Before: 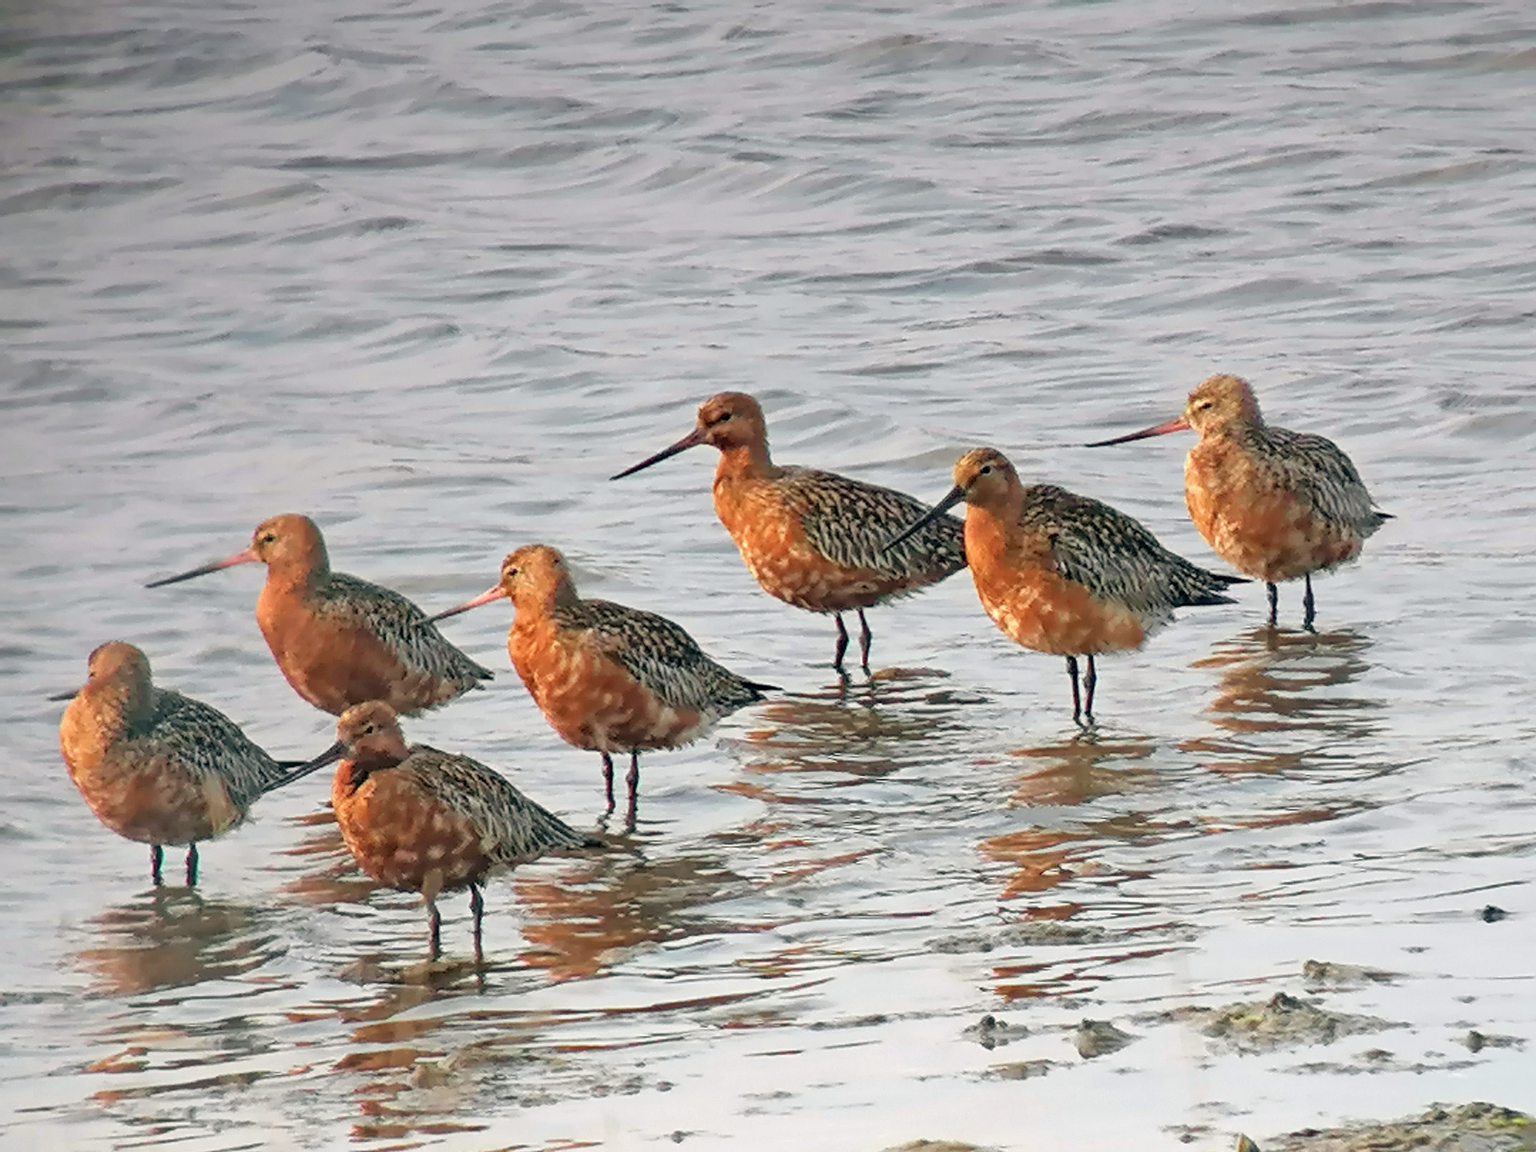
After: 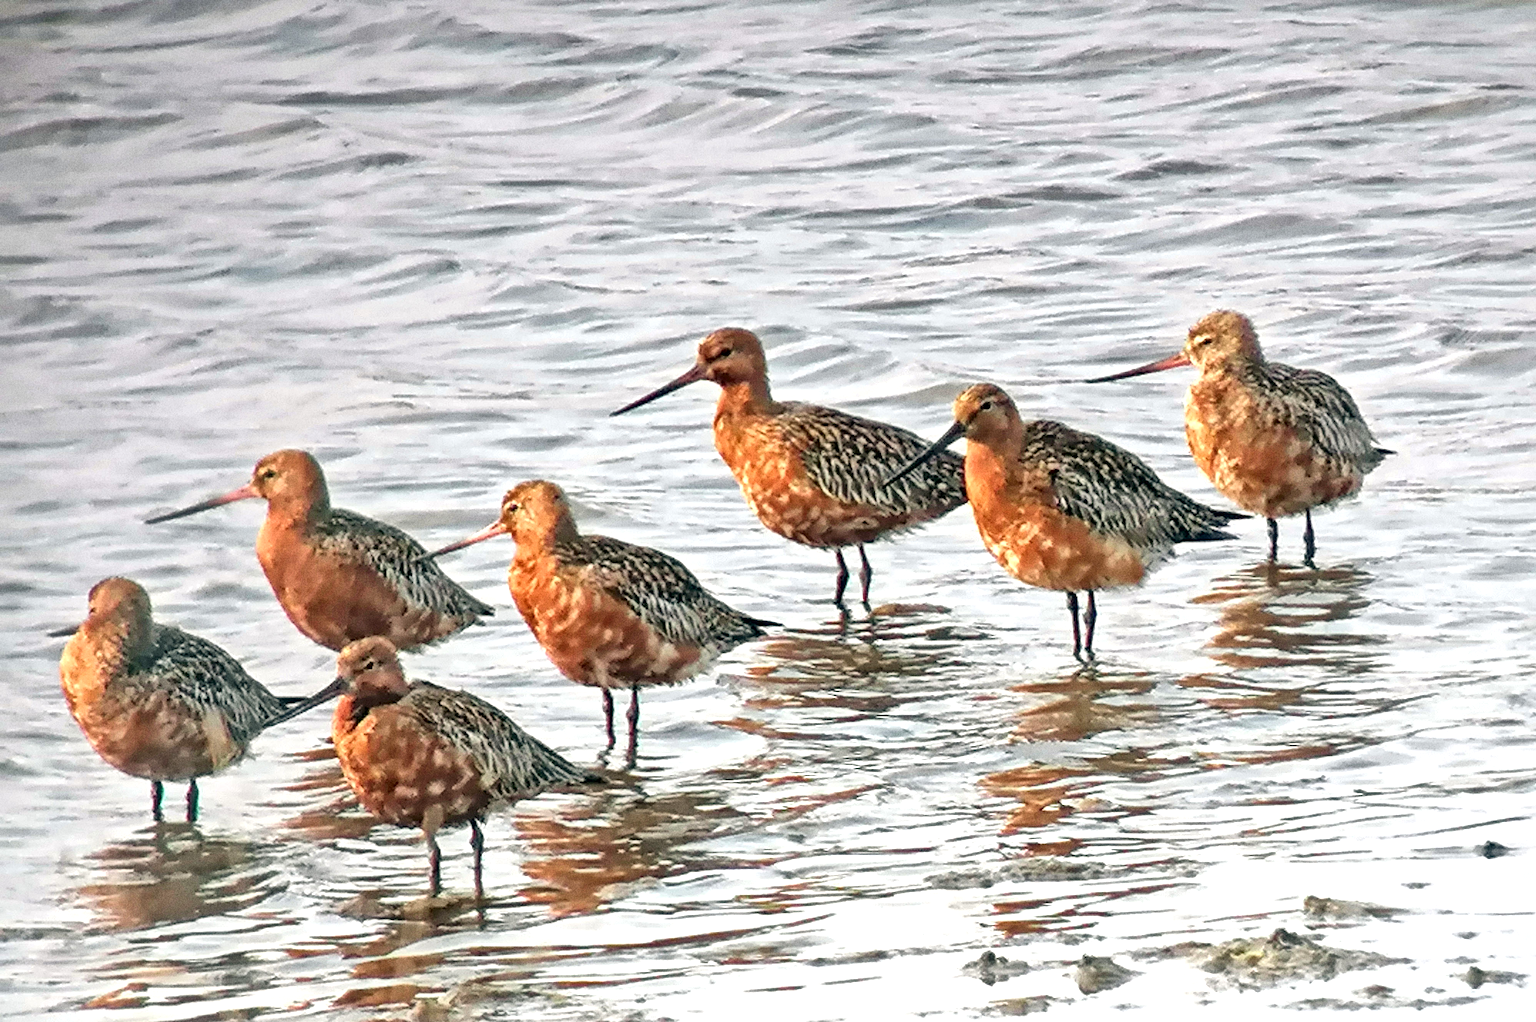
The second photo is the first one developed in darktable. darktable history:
exposure: black level correction 0, exposure 0.5 EV, compensate exposure bias true, compensate highlight preservation false
local contrast: mode bilateral grid, contrast 20, coarseness 50, detail 179%, midtone range 0.2
crop and rotate: top 5.609%, bottom 5.609%
grain: coarseness 8.68 ISO, strength 31.94%
